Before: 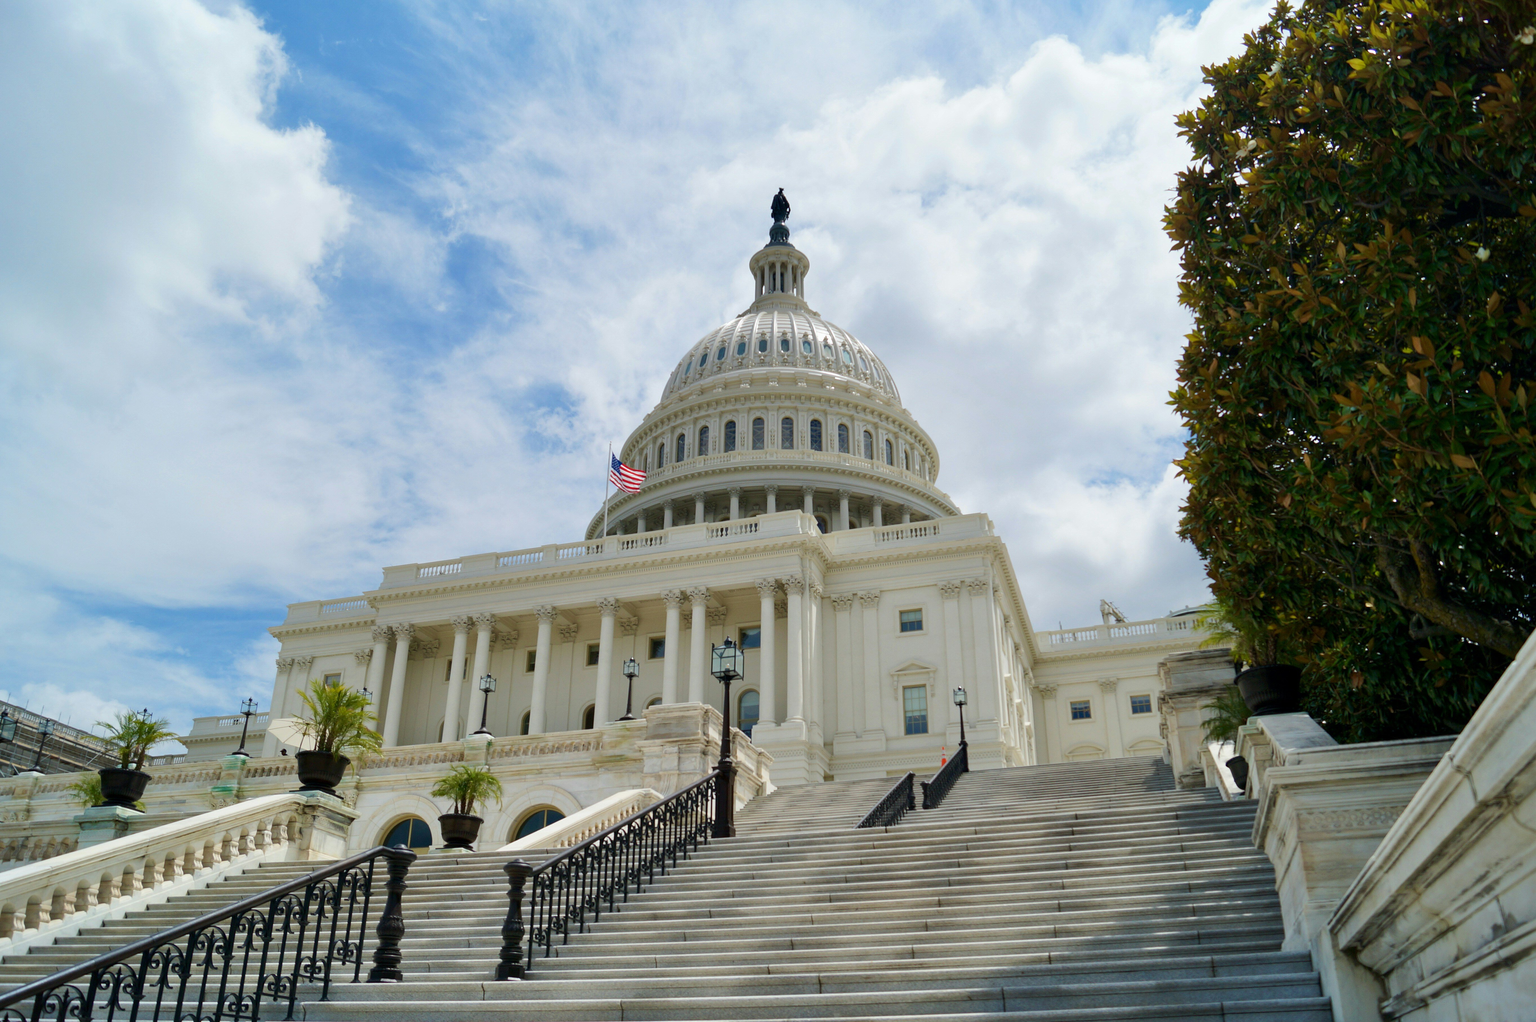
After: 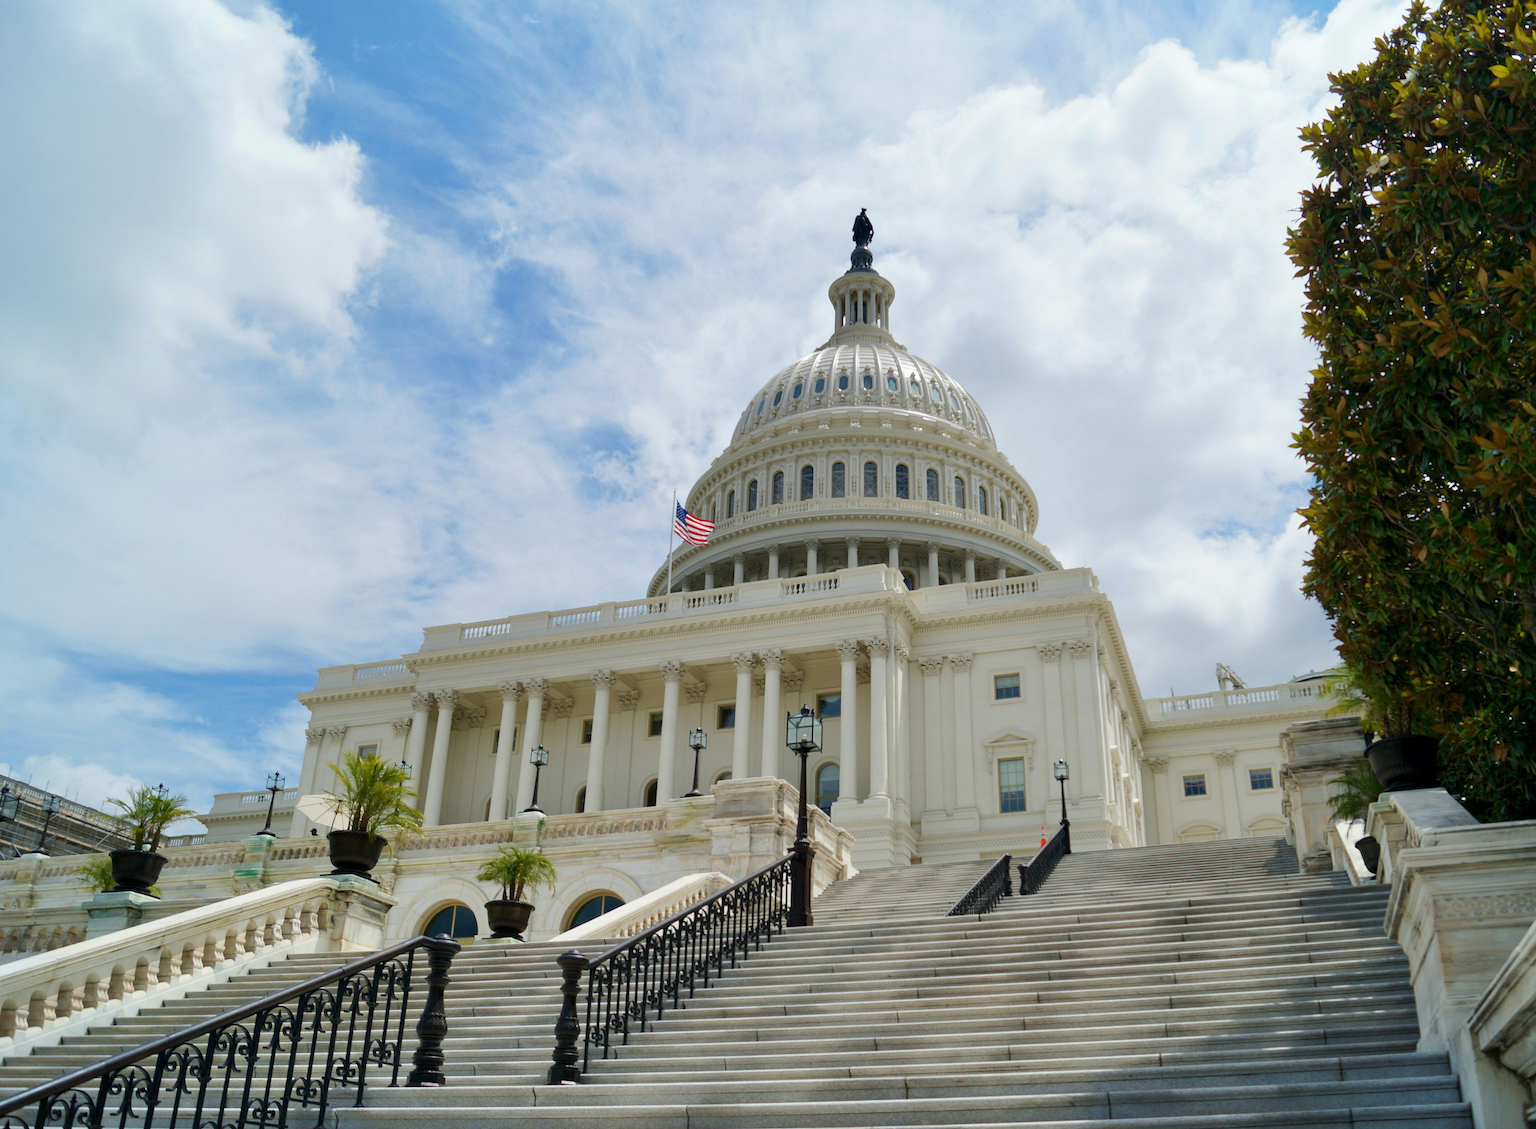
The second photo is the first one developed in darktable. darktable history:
crop: right 9.501%, bottom 0.029%
